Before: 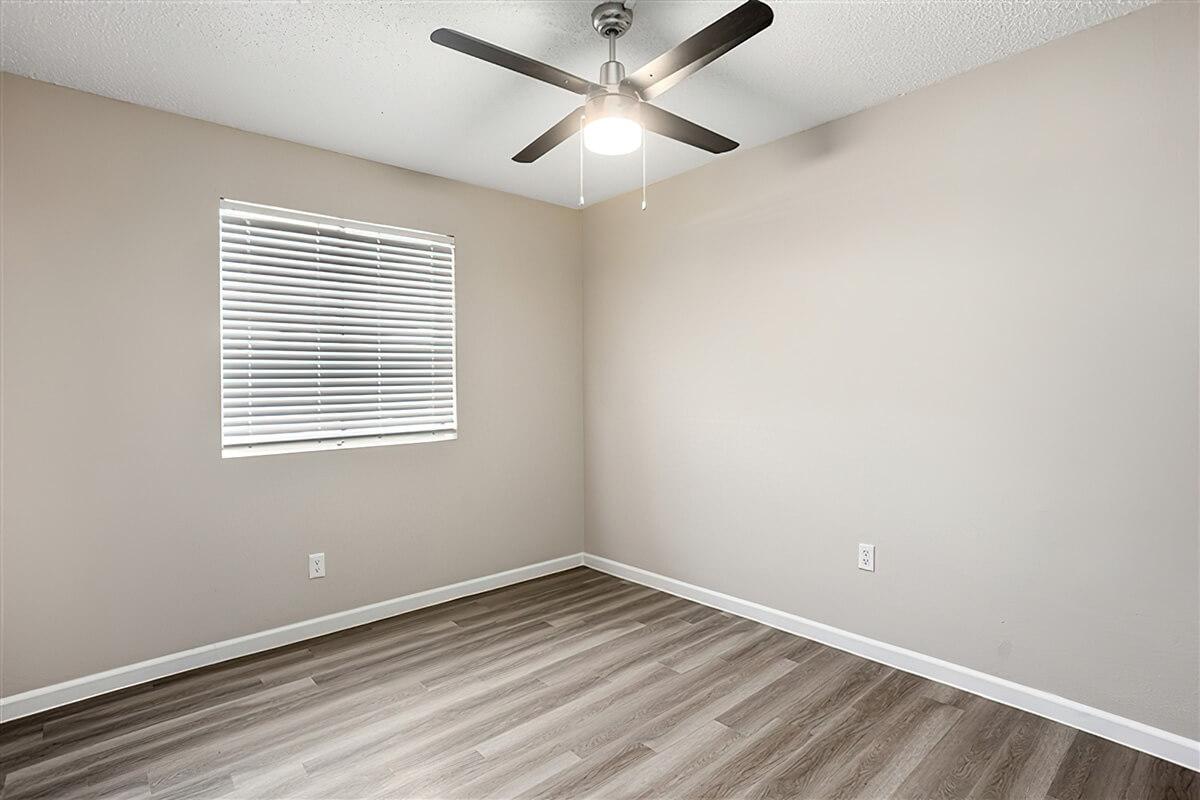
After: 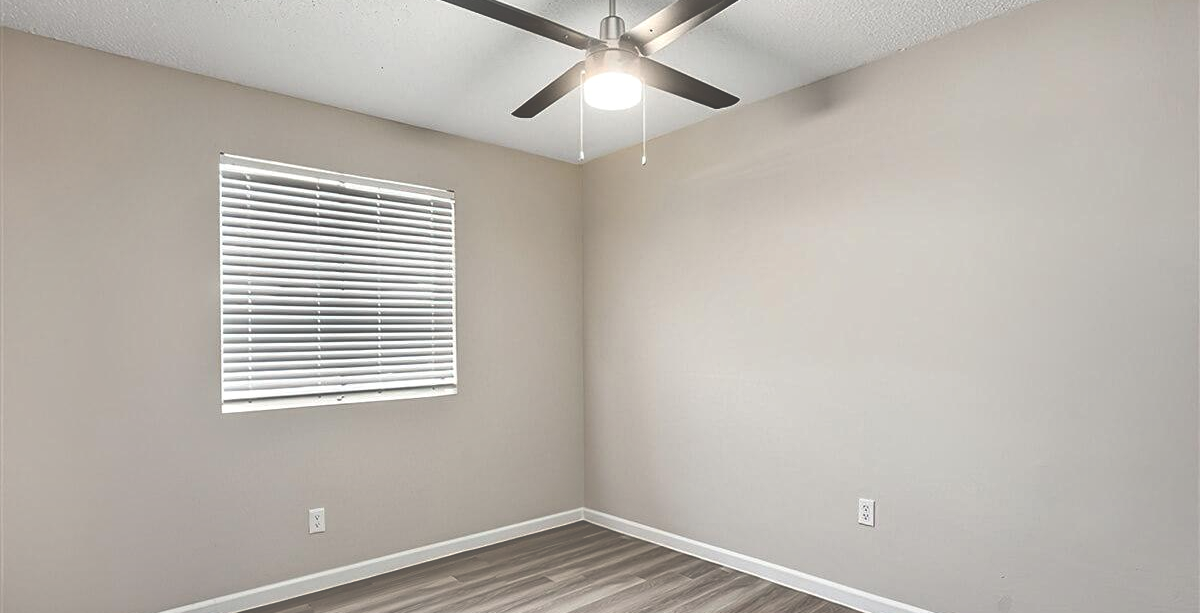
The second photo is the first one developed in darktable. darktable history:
crop: top 5.667%, bottom 17.637%
shadows and highlights: low approximation 0.01, soften with gaussian
tone equalizer: -7 EV 0.15 EV, -6 EV 0.6 EV, -5 EV 1.15 EV, -4 EV 1.33 EV, -3 EV 1.15 EV, -2 EV 0.6 EV, -1 EV 0.15 EV, mask exposure compensation -0.5 EV
exposure: black level correction -0.087, compensate highlight preservation false
